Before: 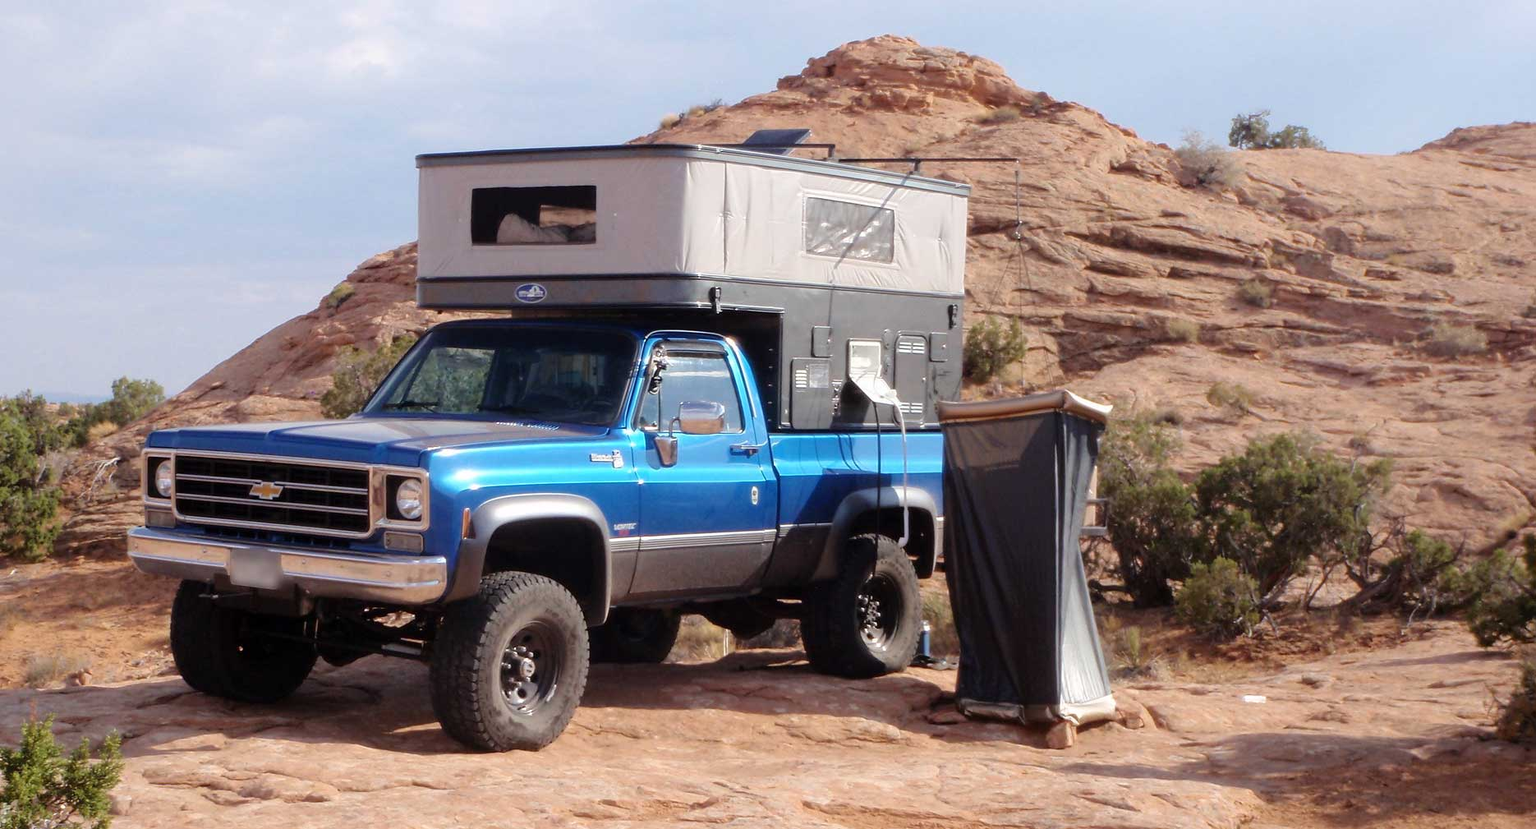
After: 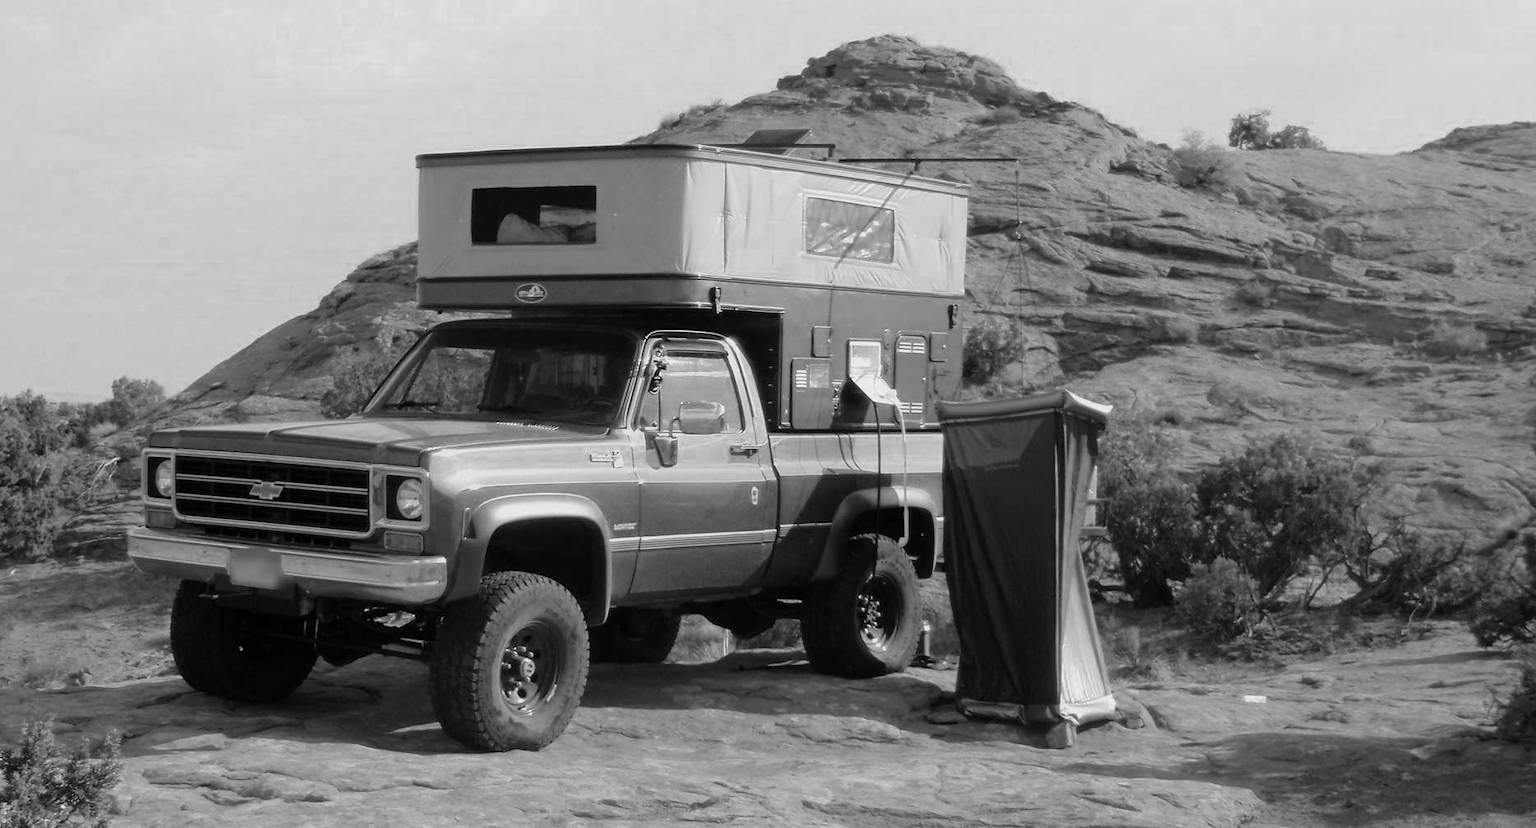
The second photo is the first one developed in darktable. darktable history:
monochrome: a -92.57, b 58.91
color zones: curves: ch0 [(0, 0.363) (0.128, 0.373) (0.25, 0.5) (0.402, 0.407) (0.521, 0.525) (0.63, 0.559) (0.729, 0.662) (0.867, 0.471)]; ch1 [(0, 0.515) (0.136, 0.618) (0.25, 0.5) (0.378, 0) (0.516, 0) (0.622, 0.593) (0.737, 0.819) (0.87, 0.593)]; ch2 [(0, 0.529) (0.128, 0.471) (0.282, 0.451) (0.386, 0.662) (0.516, 0.525) (0.633, 0.554) (0.75, 0.62) (0.875, 0.441)]
